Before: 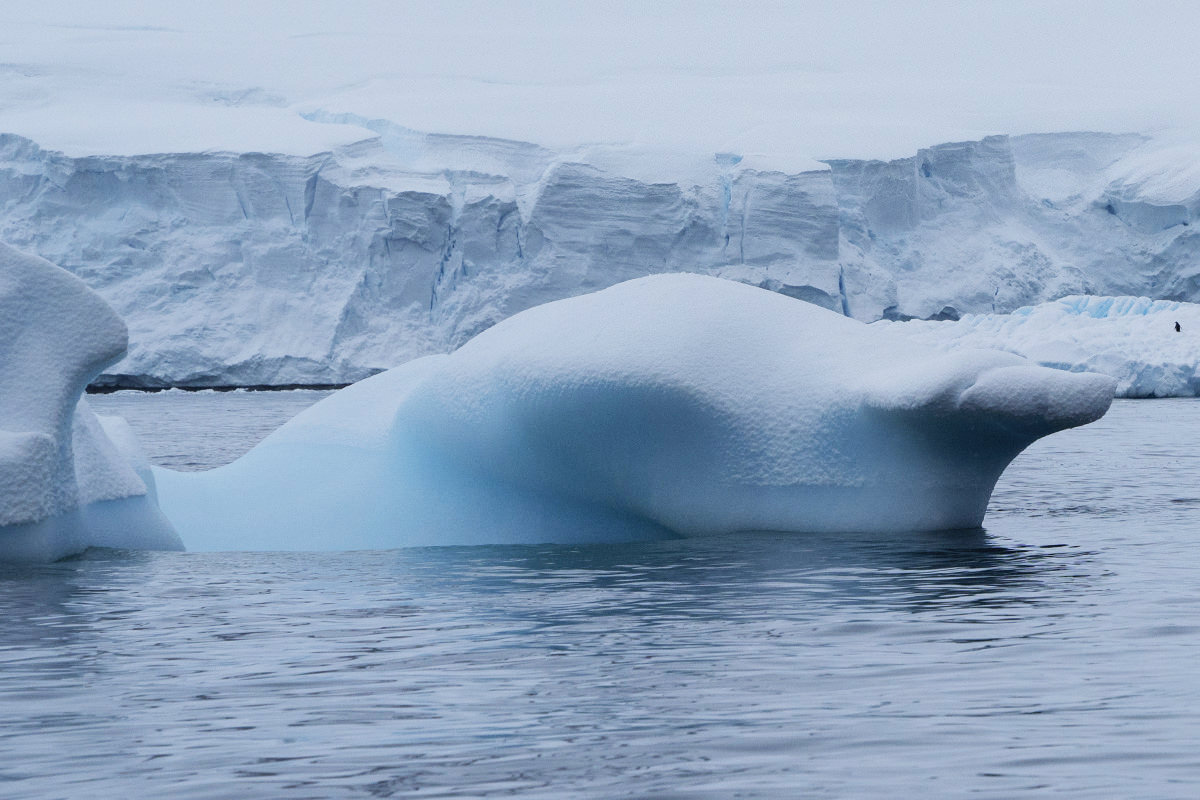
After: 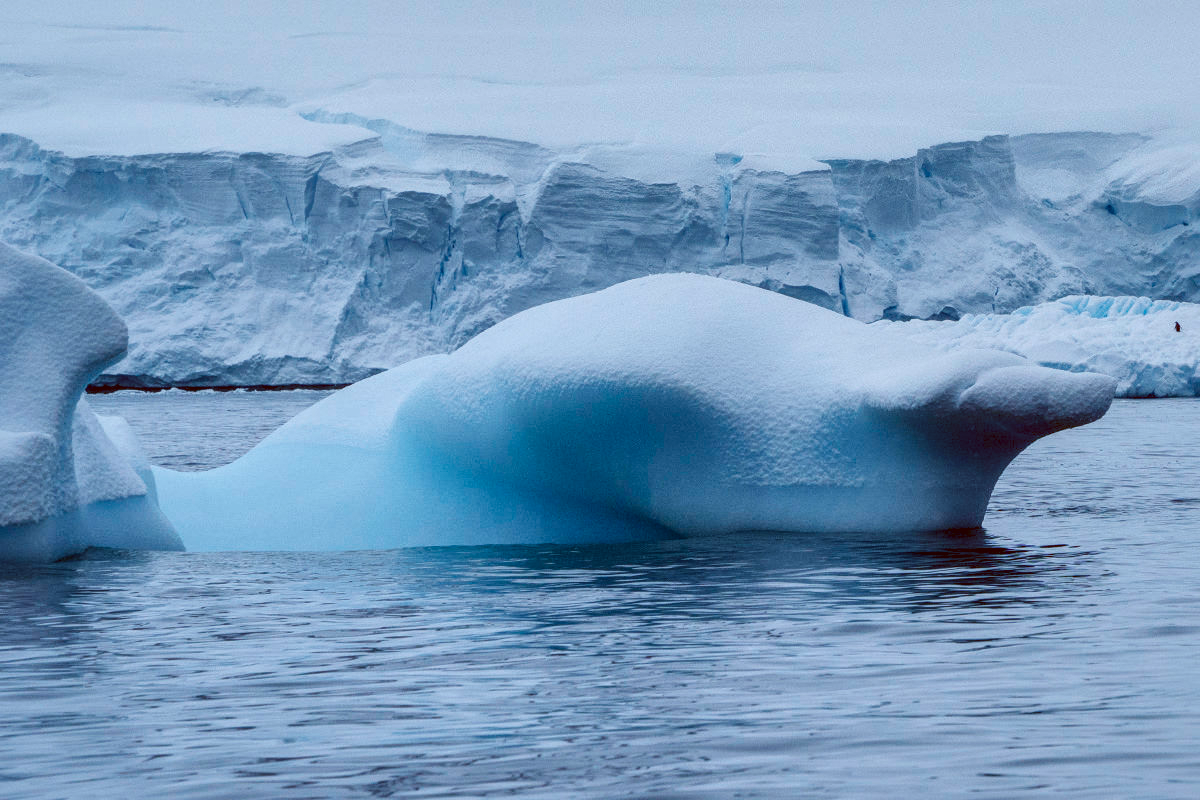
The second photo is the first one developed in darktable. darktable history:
shadows and highlights: on, module defaults
local contrast: detail 150%
color balance: lift [1, 1.015, 1.004, 0.985], gamma [1, 0.958, 0.971, 1.042], gain [1, 0.956, 0.977, 1.044]
